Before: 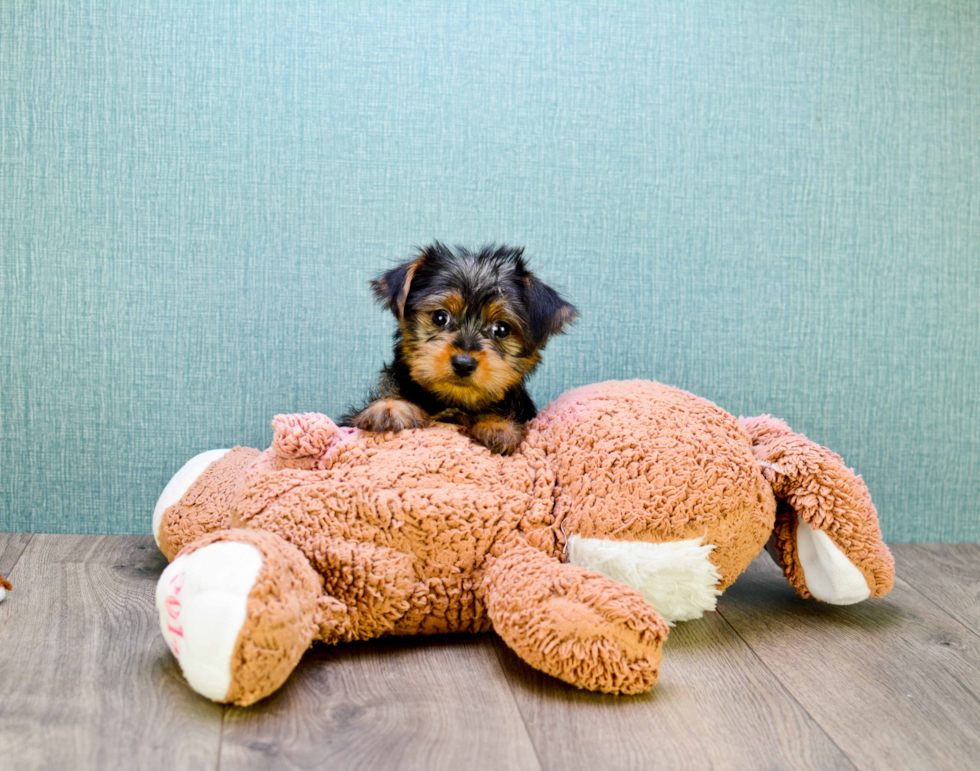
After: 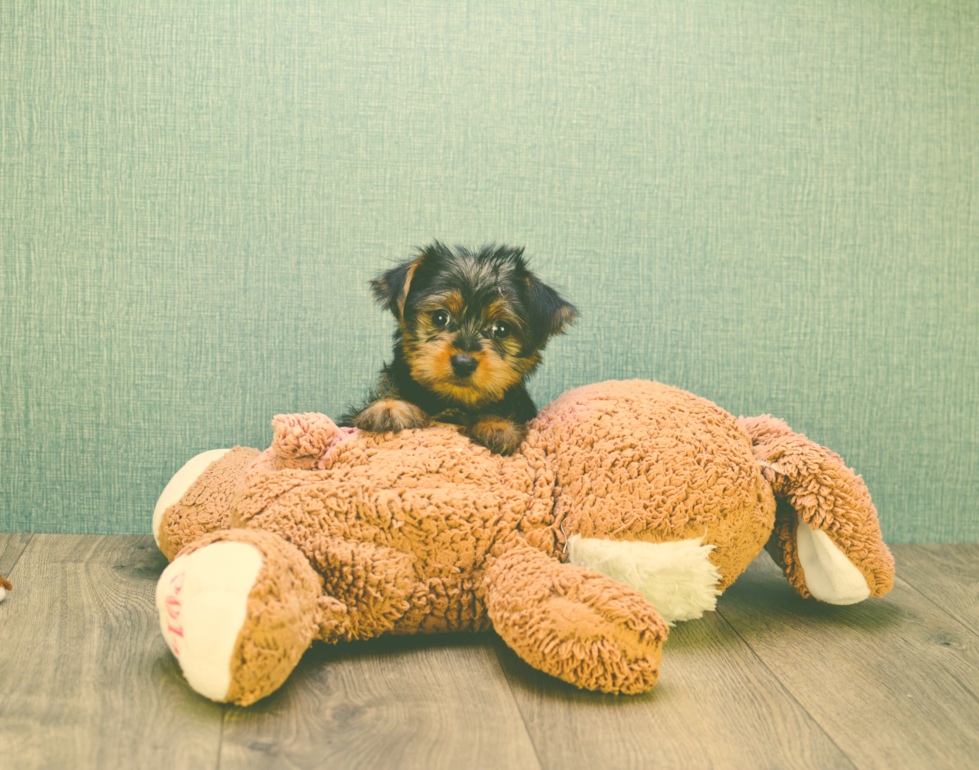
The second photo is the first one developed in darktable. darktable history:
exposure: black level correction -0.06, exposure -0.049 EV, compensate exposure bias true, compensate highlight preservation false
color correction: highlights a* 4.91, highlights b* 24.39, shadows a* -15.76, shadows b* 3.79
